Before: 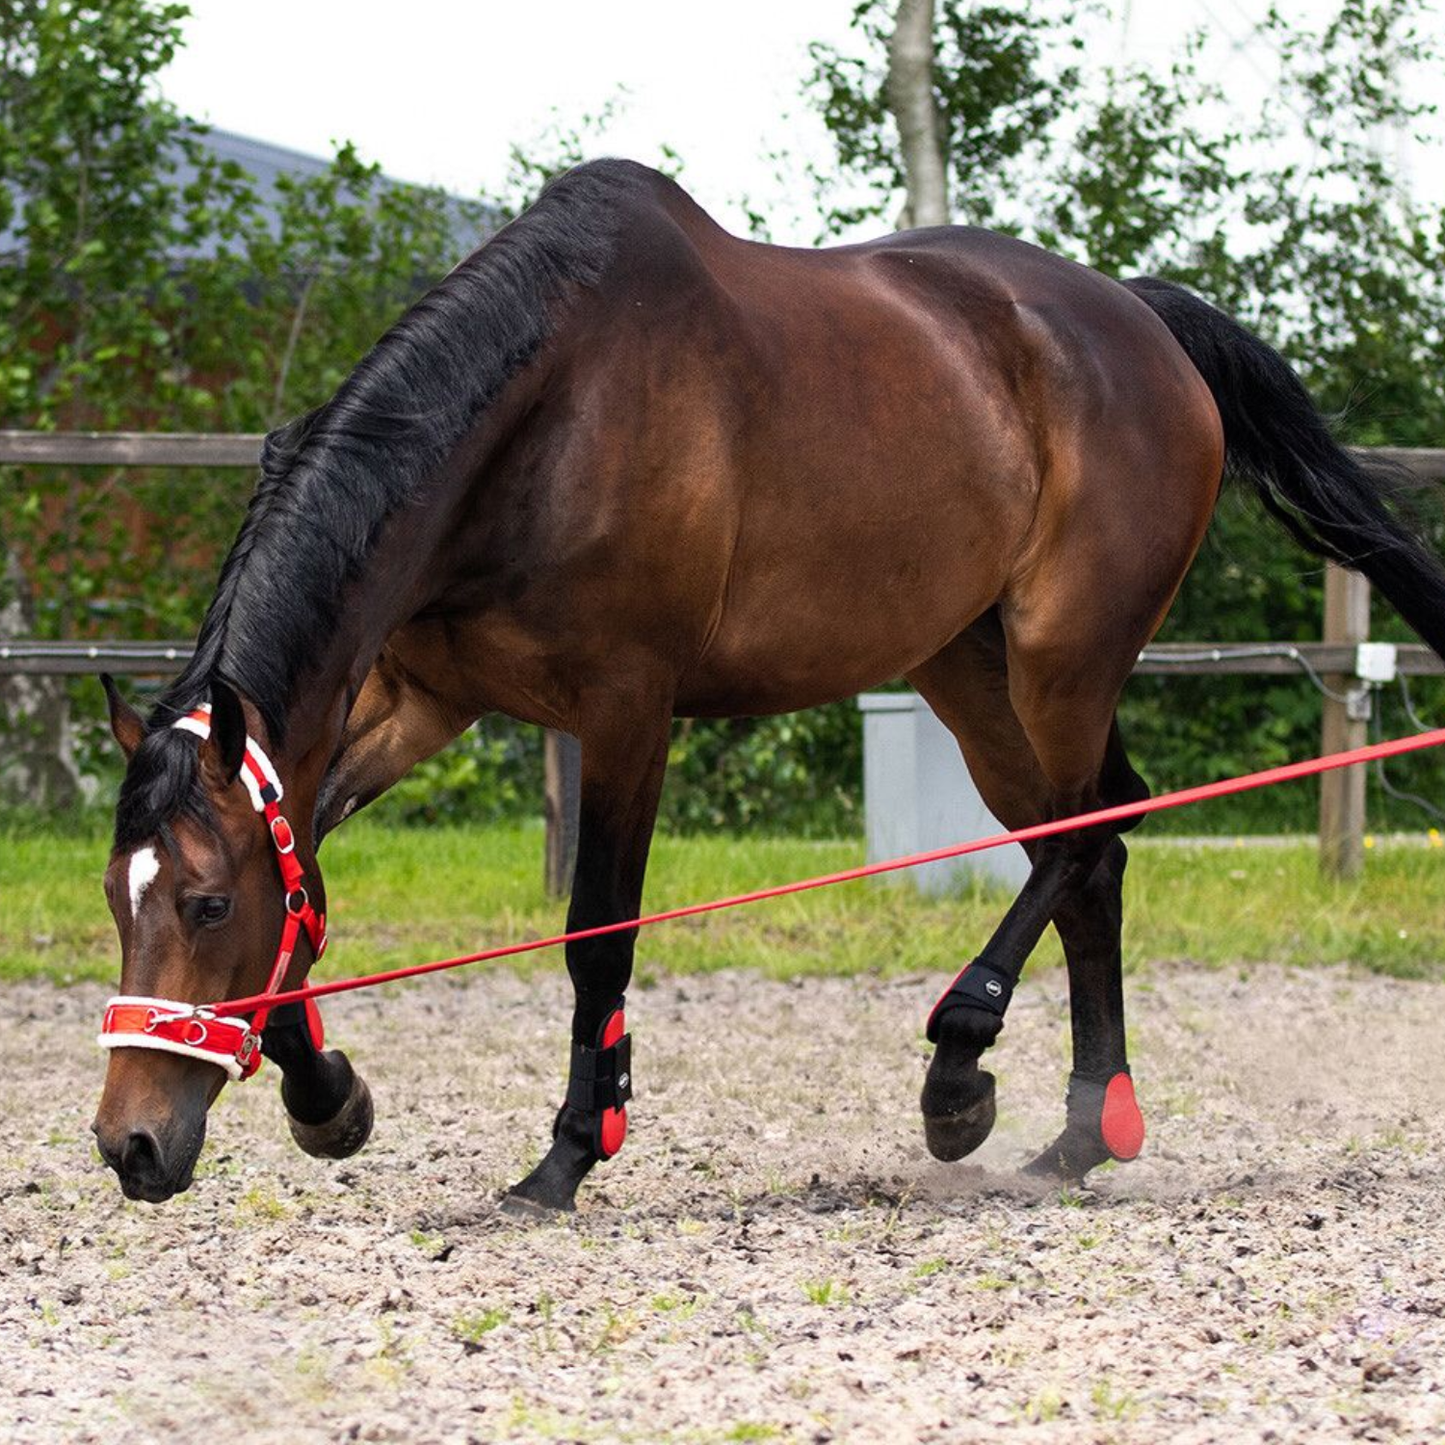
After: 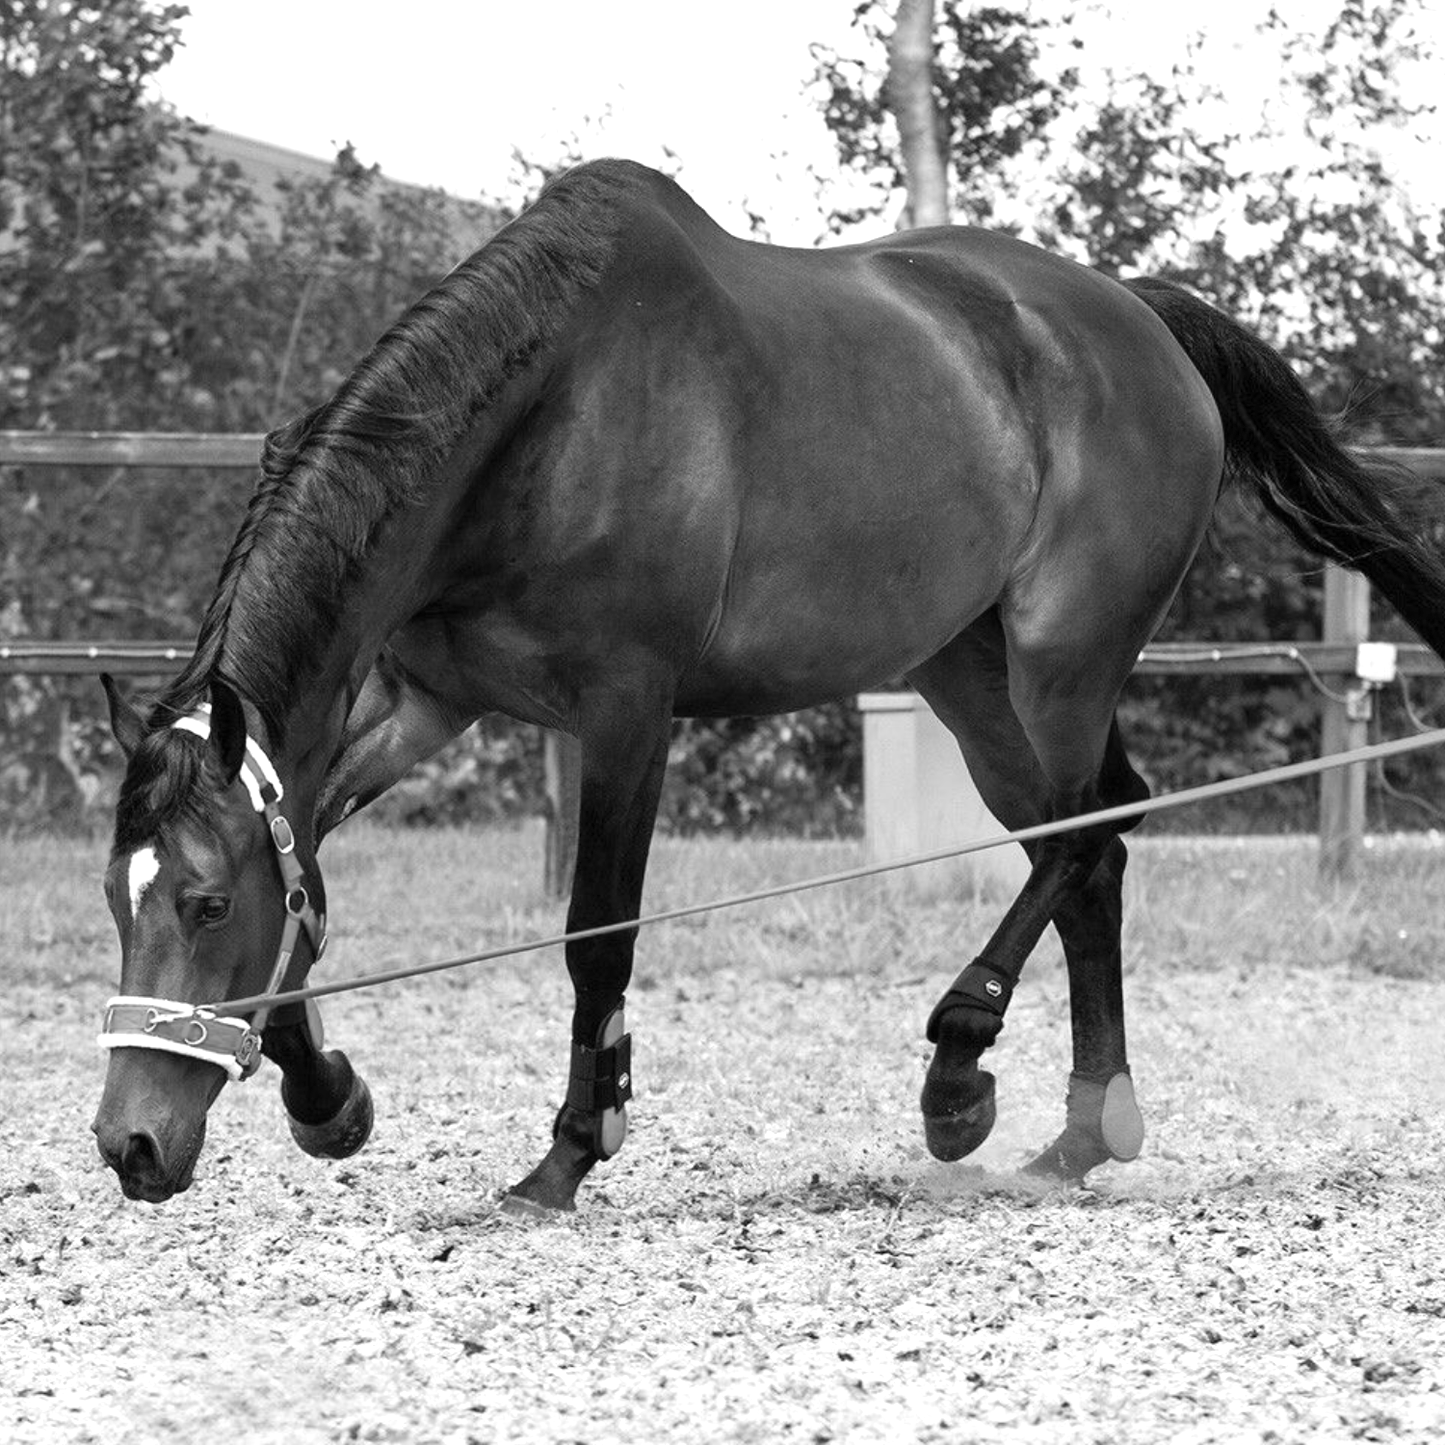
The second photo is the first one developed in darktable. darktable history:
color correction: highlights a* 4.02, highlights b* 4.98, shadows a* -7.55, shadows b* 4.98
levels: levels [0, 0.435, 0.917]
monochrome: a -3.63, b -0.465
